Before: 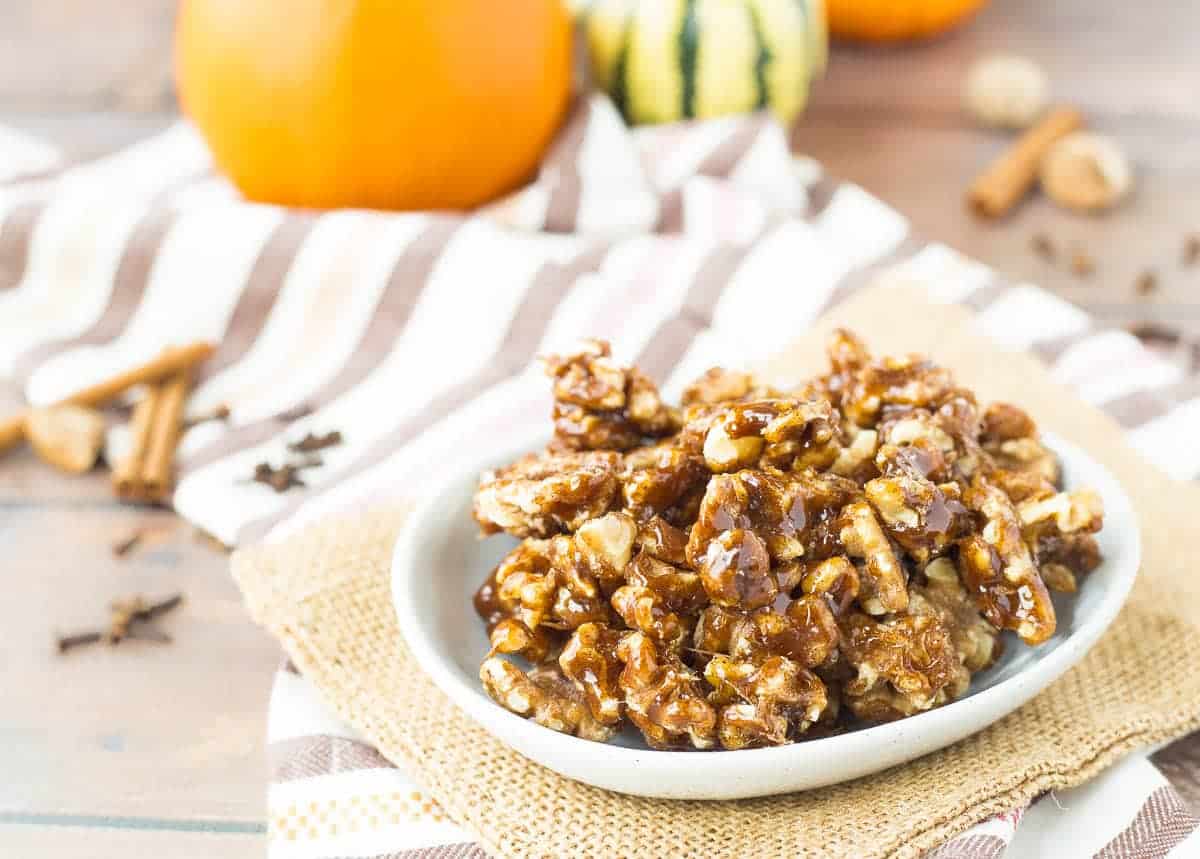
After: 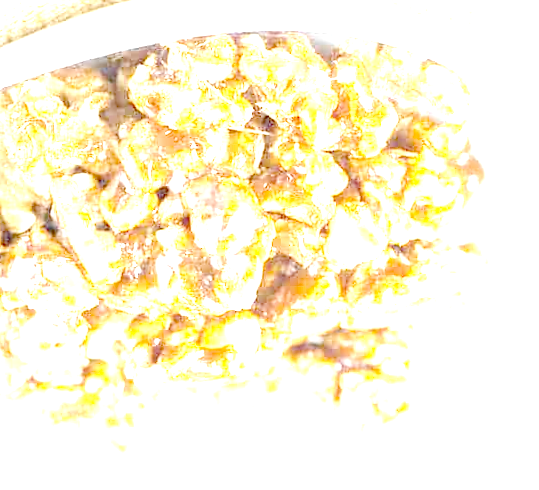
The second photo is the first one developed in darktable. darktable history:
orientation "rotate by 180 degrees": orientation rotate 180°
rotate and perspective: rotation -1.75°, automatic cropping off
exposure: exposure 1.061 EV
tone equalizer "contrast tone curve: soft": -8 EV -0.417 EV, -7 EV -0.389 EV, -6 EV -0.333 EV, -5 EV -0.222 EV, -3 EV 0.222 EV, -2 EV 0.333 EV, -1 EV 0.389 EV, +0 EV 0.417 EV, edges refinement/feathering 500, mask exposure compensation -1.57 EV, preserve details no
crop: left 20.248%, top 10.86%, right 35.675%, bottom 34.321%
